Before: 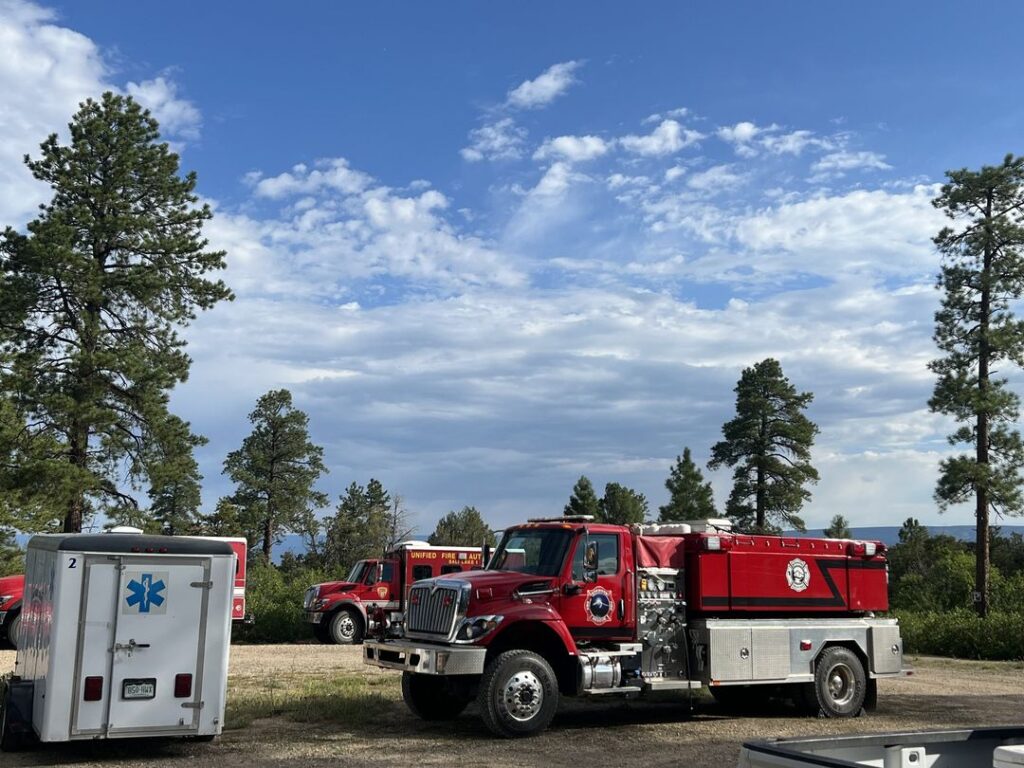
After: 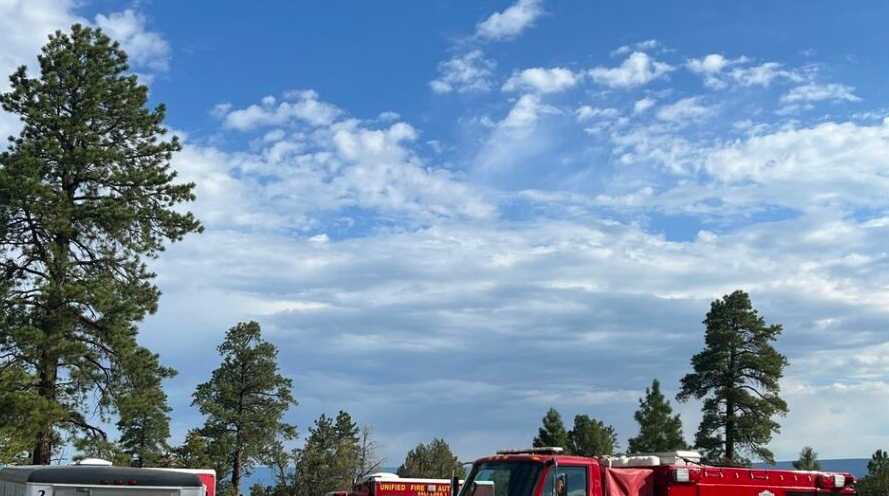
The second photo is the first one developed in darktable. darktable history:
crop: left 3.087%, top 8.877%, right 9.634%, bottom 26.413%
